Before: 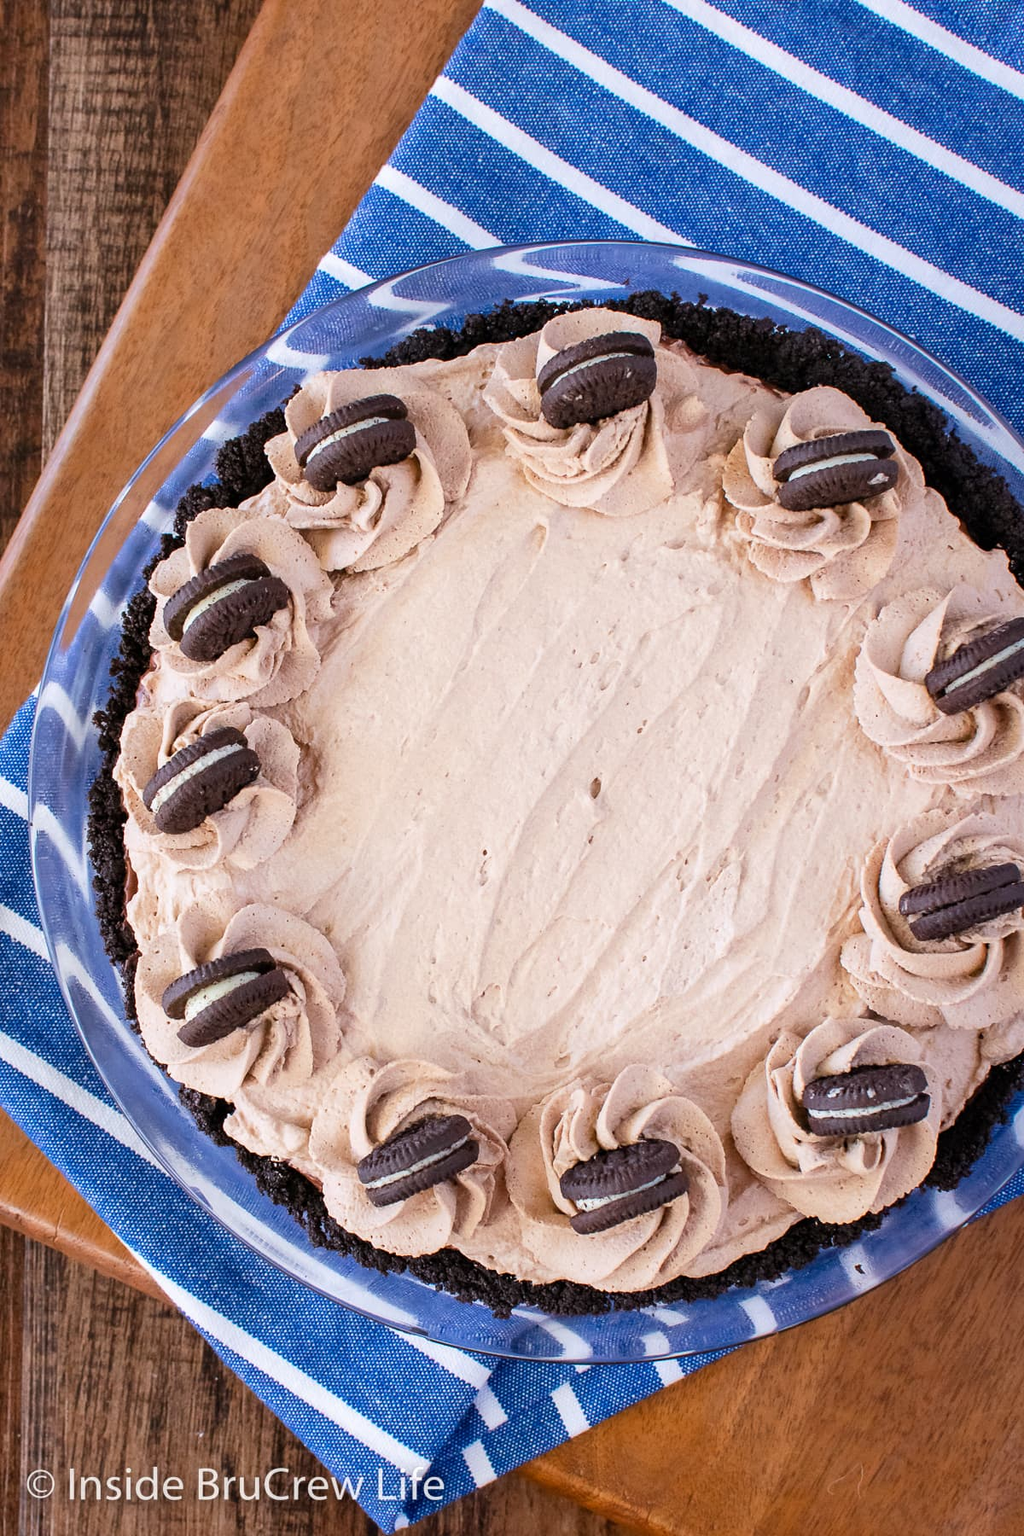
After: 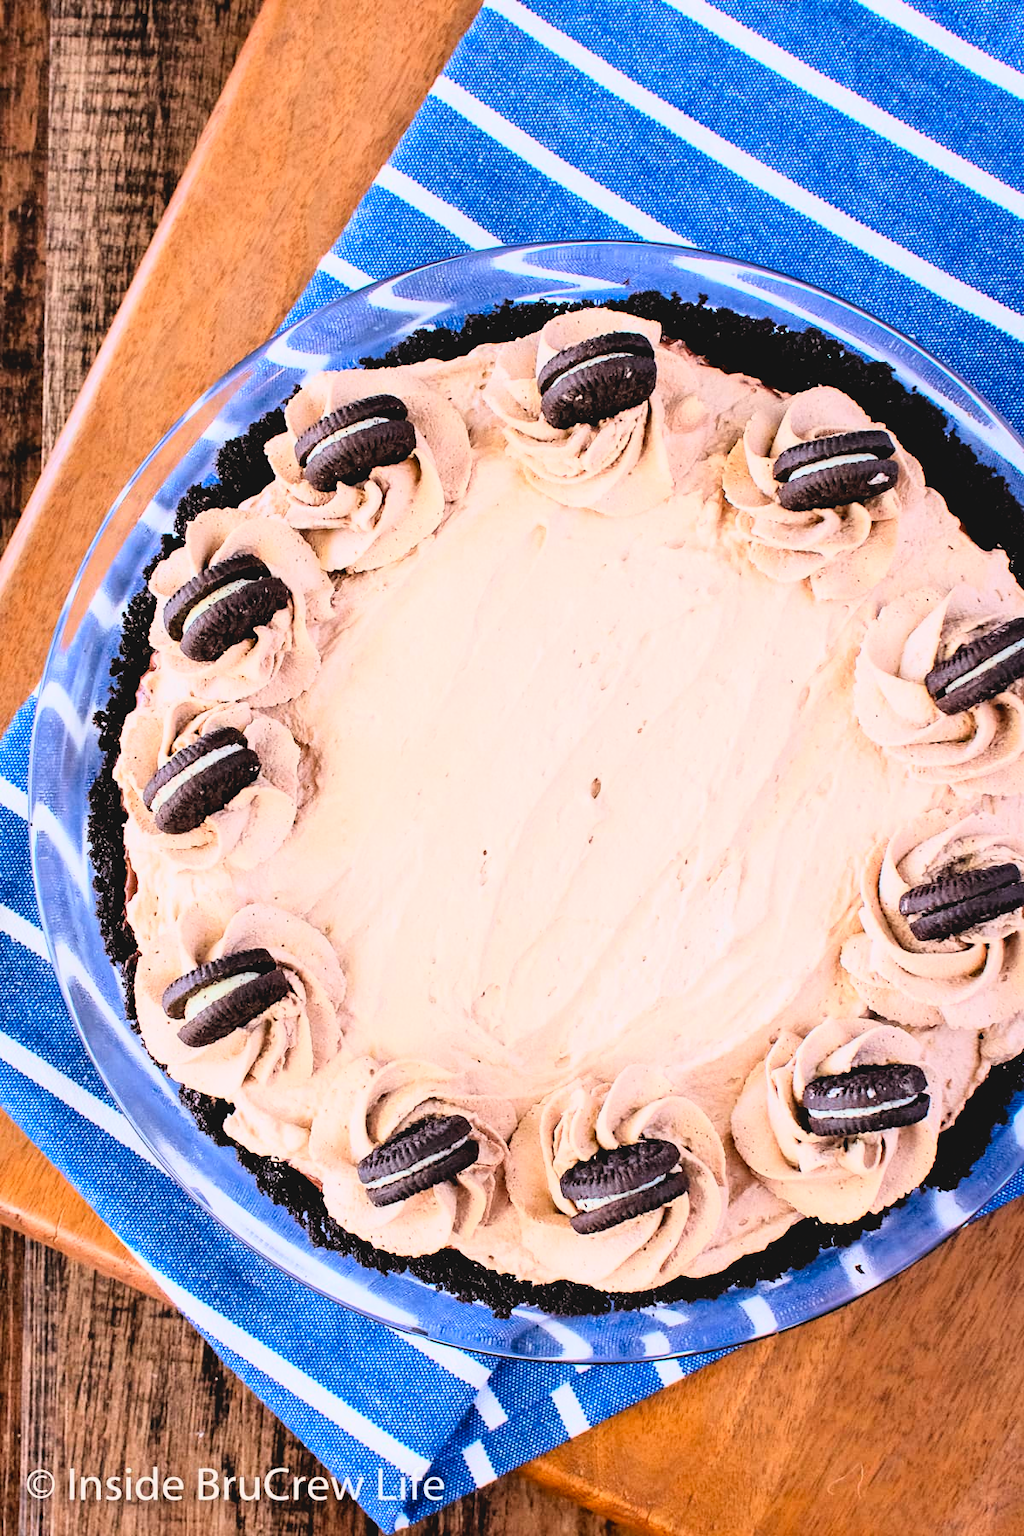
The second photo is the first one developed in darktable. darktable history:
tone curve: curves: ch0 [(0, 0) (0.003, 0.063) (0.011, 0.063) (0.025, 0.063) (0.044, 0.066) (0.069, 0.071) (0.1, 0.09) (0.136, 0.116) (0.177, 0.144) (0.224, 0.192) (0.277, 0.246) (0.335, 0.311) (0.399, 0.399) (0.468, 0.49) (0.543, 0.589) (0.623, 0.709) (0.709, 0.827) (0.801, 0.918) (0.898, 0.969) (1, 1)], color space Lab, independent channels, preserve colors none
filmic rgb: black relative exposure -4.35 EV, white relative exposure 4.56 EV, hardness 2.39, contrast 1.061, color science v6 (2022)
contrast brightness saturation: contrast 0.066, brightness 0.176, saturation 0.414
